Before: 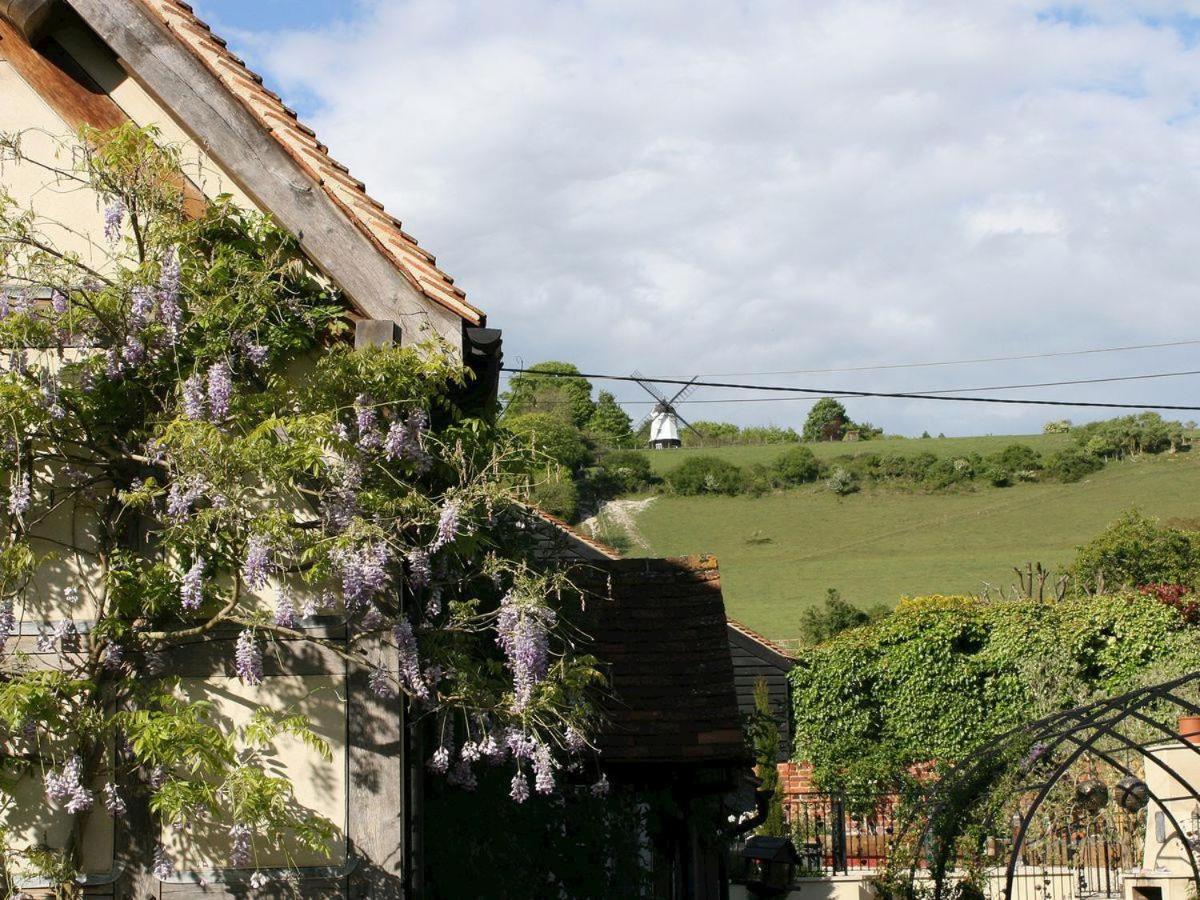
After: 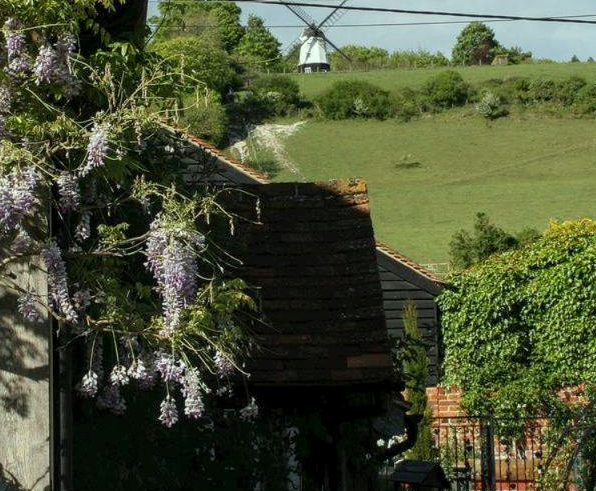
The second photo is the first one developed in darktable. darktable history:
color correction: highlights a* -7.92, highlights b* 3.42
crop: left 29.287%, top 41.848%, right 20.973%, bottom 3.506%
local contrast: detail 118%
